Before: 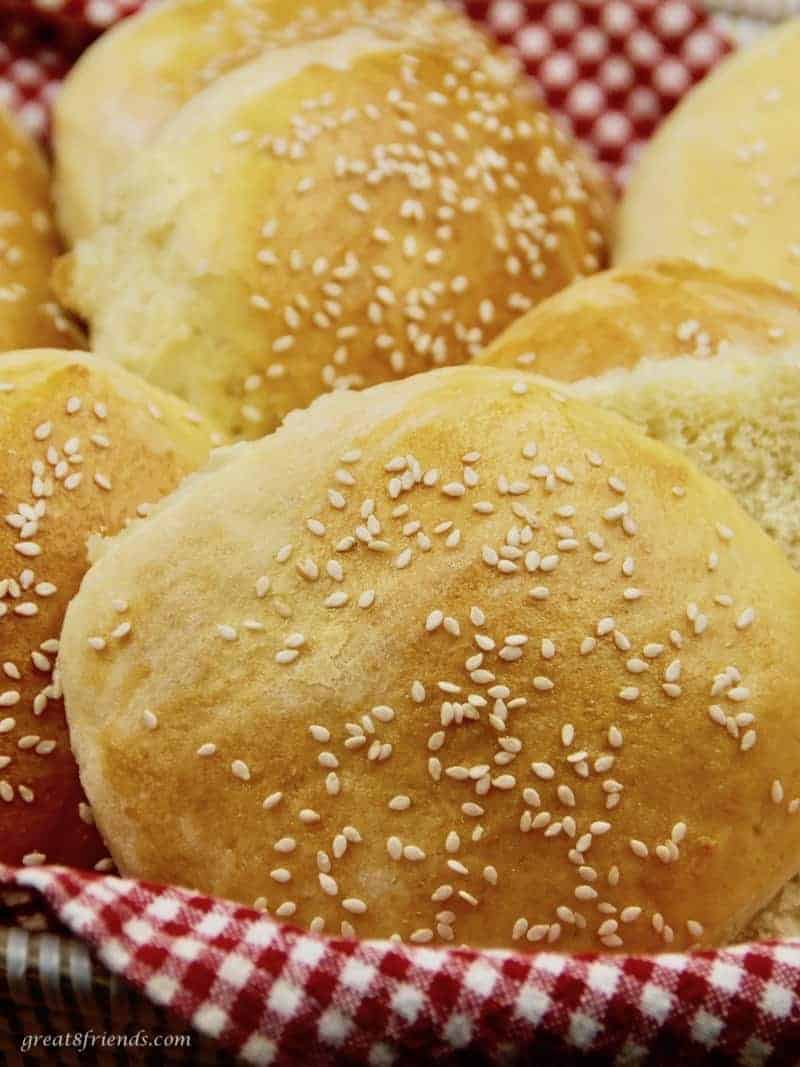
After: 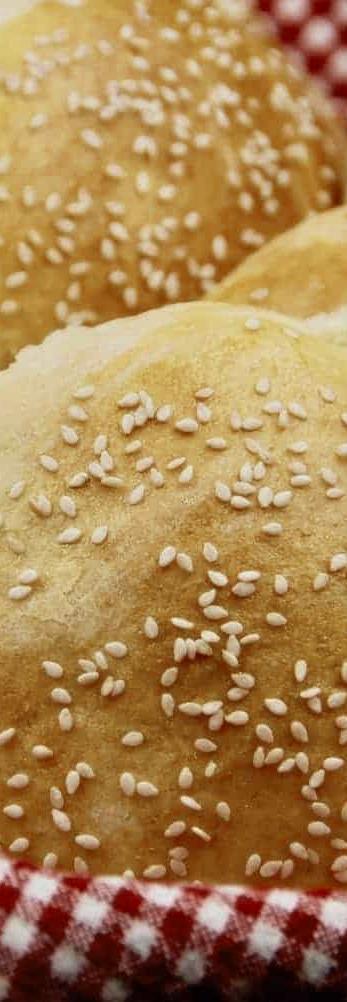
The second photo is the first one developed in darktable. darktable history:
color zones: curves: ch0 [(0, 0.5) (0.125, 0.4) (0.25, 0.5) (0.375, 0.4) (0.5, 0.4) (0.625, 0.6) (0.75, 0.6) (0.875, 0.5)]; ch1 [(0, 0.4) (0.125, 0.5) (0.25, 0.4) (0.375, 0.4) (0.5, 0.4) (0.625, 0.4) (0.75, 0.5) (0.875, 0.4)]; ch2 [(0, 0.6) (0.125, 0.5) (0.25, 0.5) (0.375, 0.6) (0.5, 0.6) (0.625, 0.5) (0.75, 0.5) (0.875, 0.5)]
crop: left 33.452%, top 6.025%, right 23.155%
